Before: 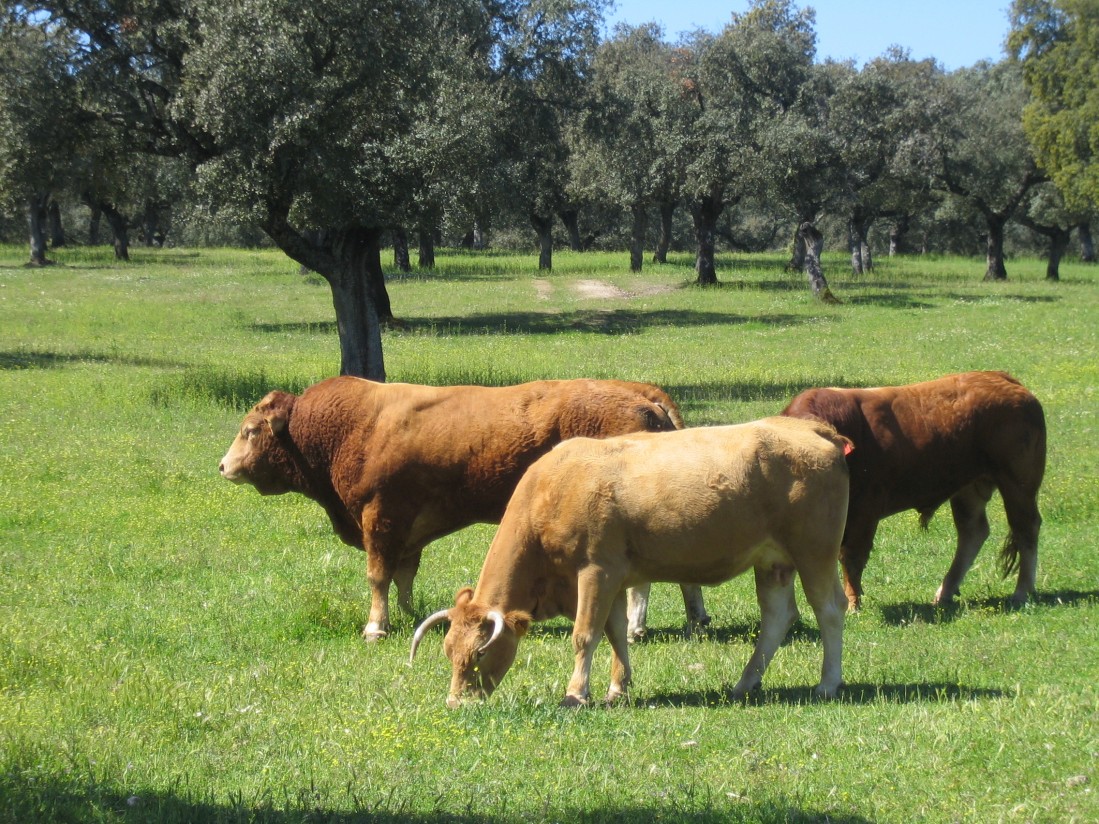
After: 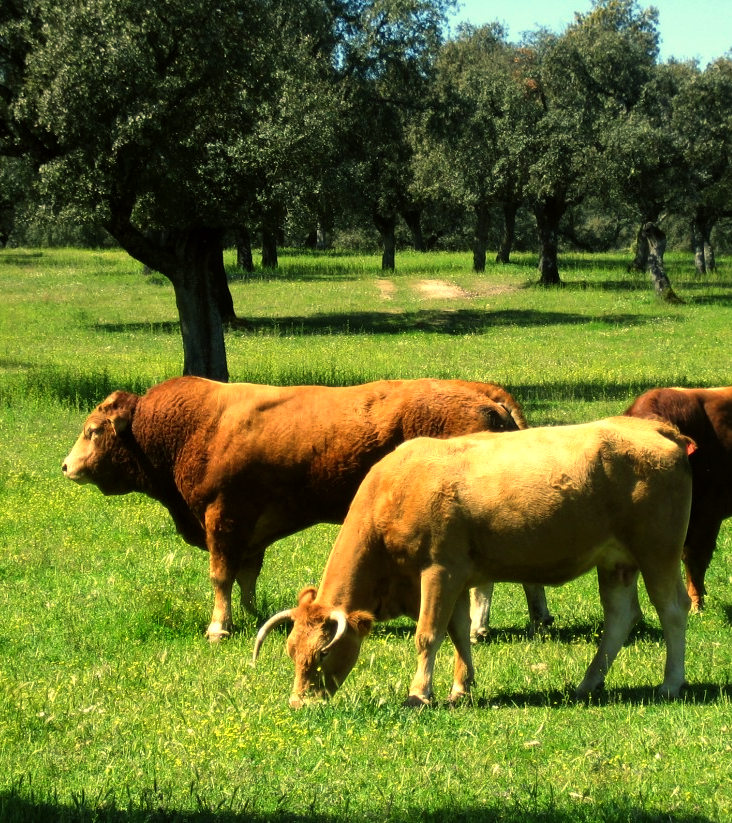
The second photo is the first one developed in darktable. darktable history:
crop and rotate: left 14.292%, right 19.041%
color balance: mode lift, gamma, gain (sRGB), lift [1.014, 0.966, 0.918, 0.87], gamma [0.86, 0.734, 0.918, 0.976], gain [1.063, 1.13, 1.063, 0.86]
